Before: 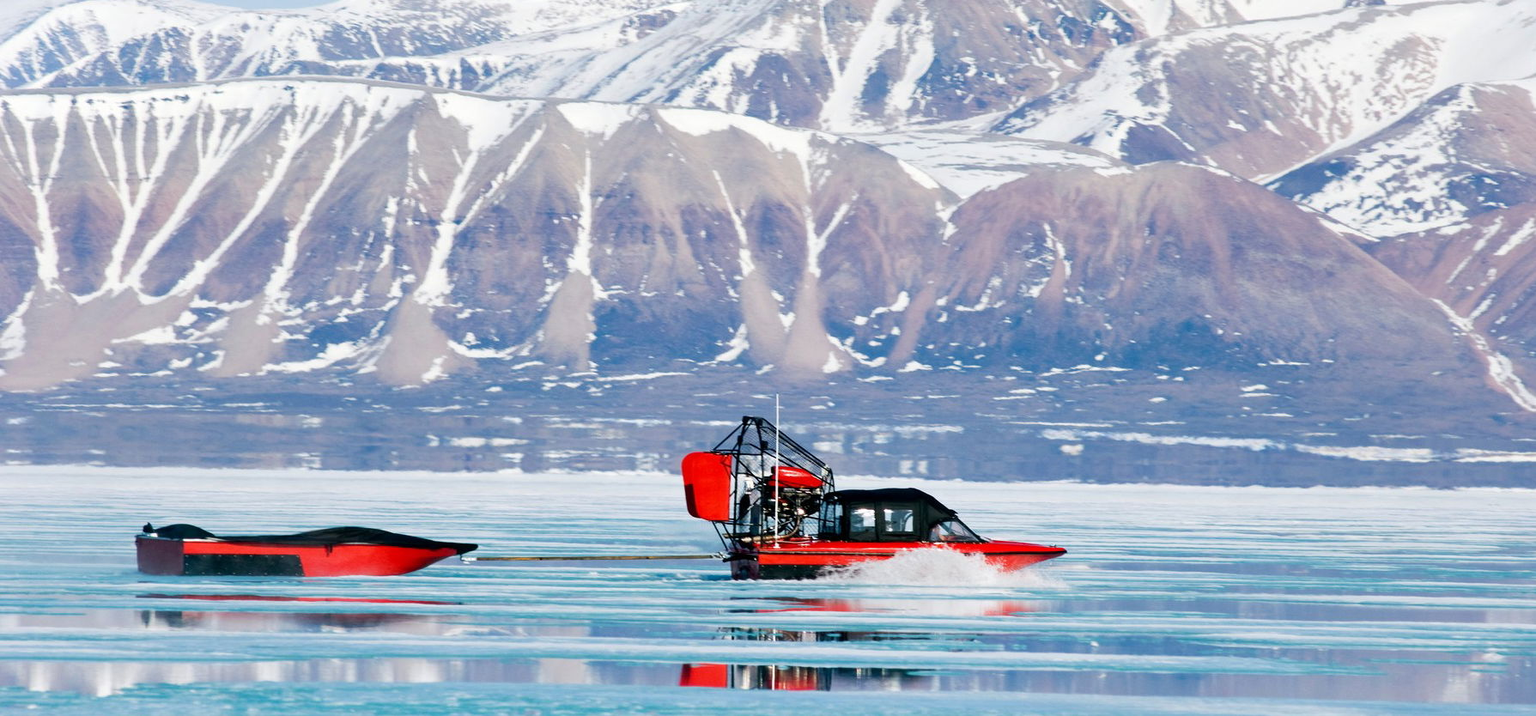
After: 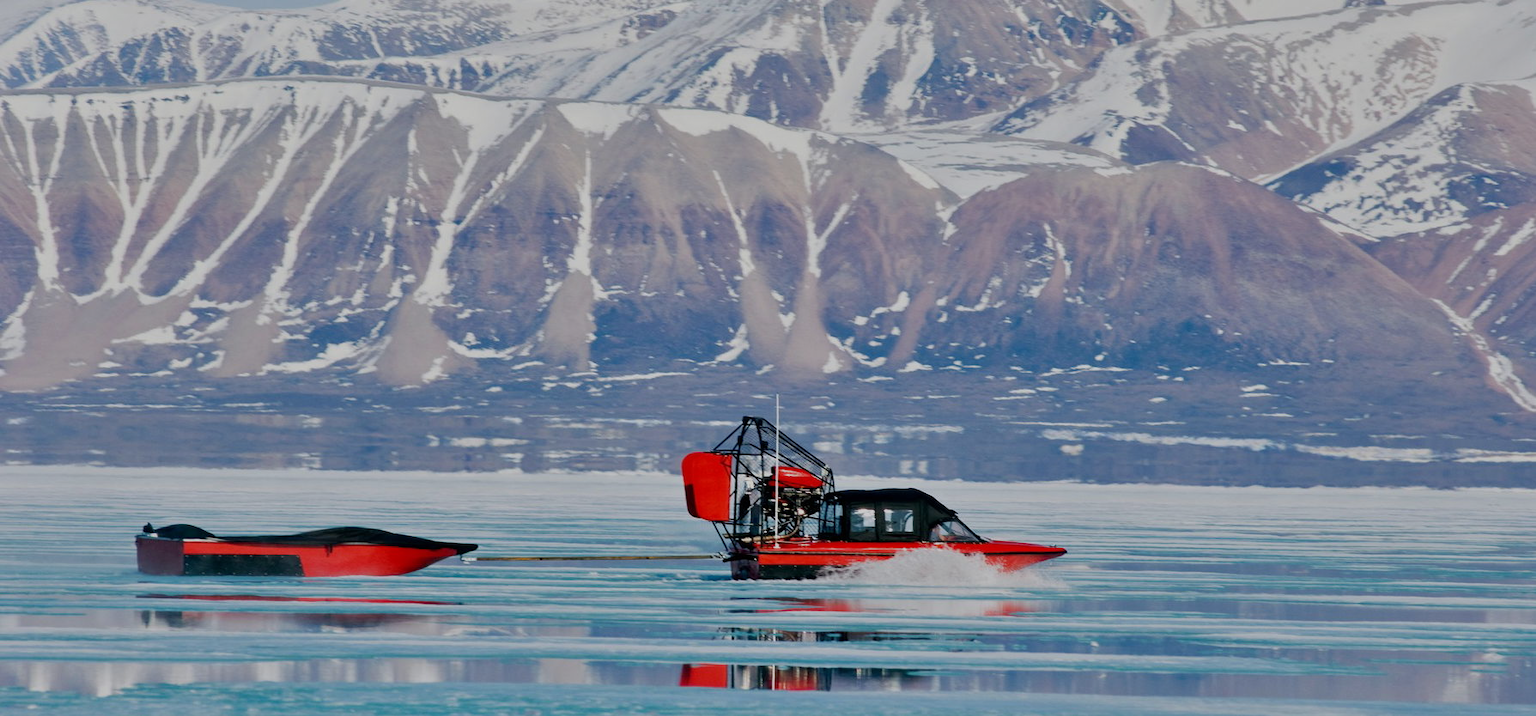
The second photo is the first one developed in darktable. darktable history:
exposure: exposure -0.416 EV, compensate highlight preservation false
tone equalizer: -8 EV -0.001 EV, -7 EV 0.004 EV, -6 EV -0.019 EV, -5 EV 0.014 EV, -4 EV -0.006 EV, -3 EV 0.01 EV, -2 EV -0.063 EV, -1 EV -0.291 EV, +0 EV -0.581 EV
